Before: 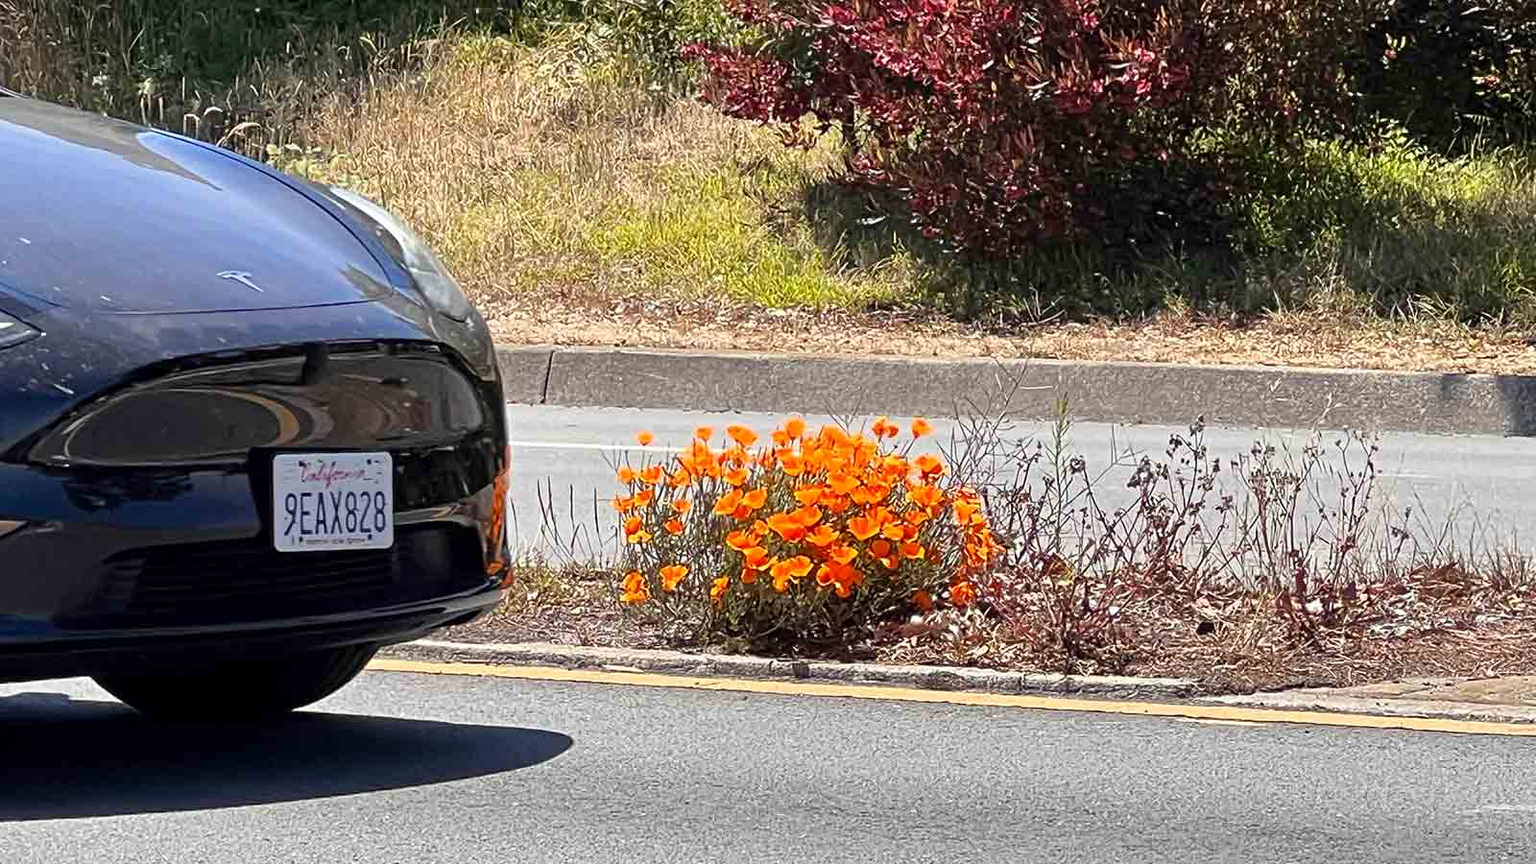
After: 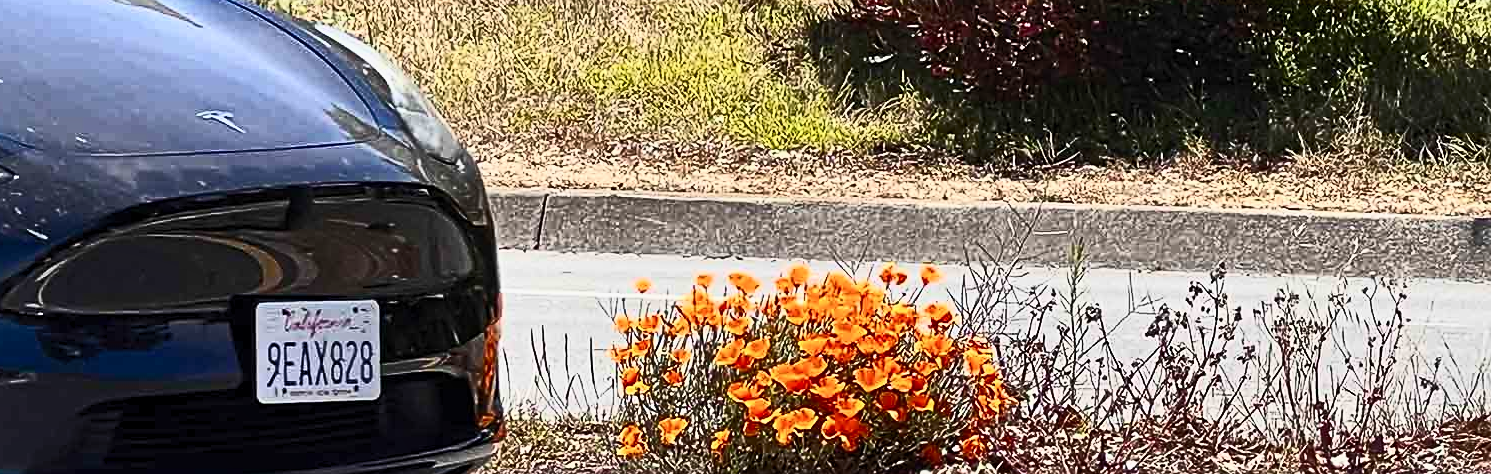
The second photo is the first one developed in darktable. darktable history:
shadows and highlights: radius 131.13, soften with gaussian
crop: left 1.834%, top 19.048%, right 4.964%, bottom 28.282%
exposure: black level correction 0, exposure -0.781 EV, compensate highlight preservation false
contrast brightness saturation: contrast 0.61, brightness 0.332, saturation 0.149
sharpen: radius 1.849, amount 0.405, threshold 1.227
